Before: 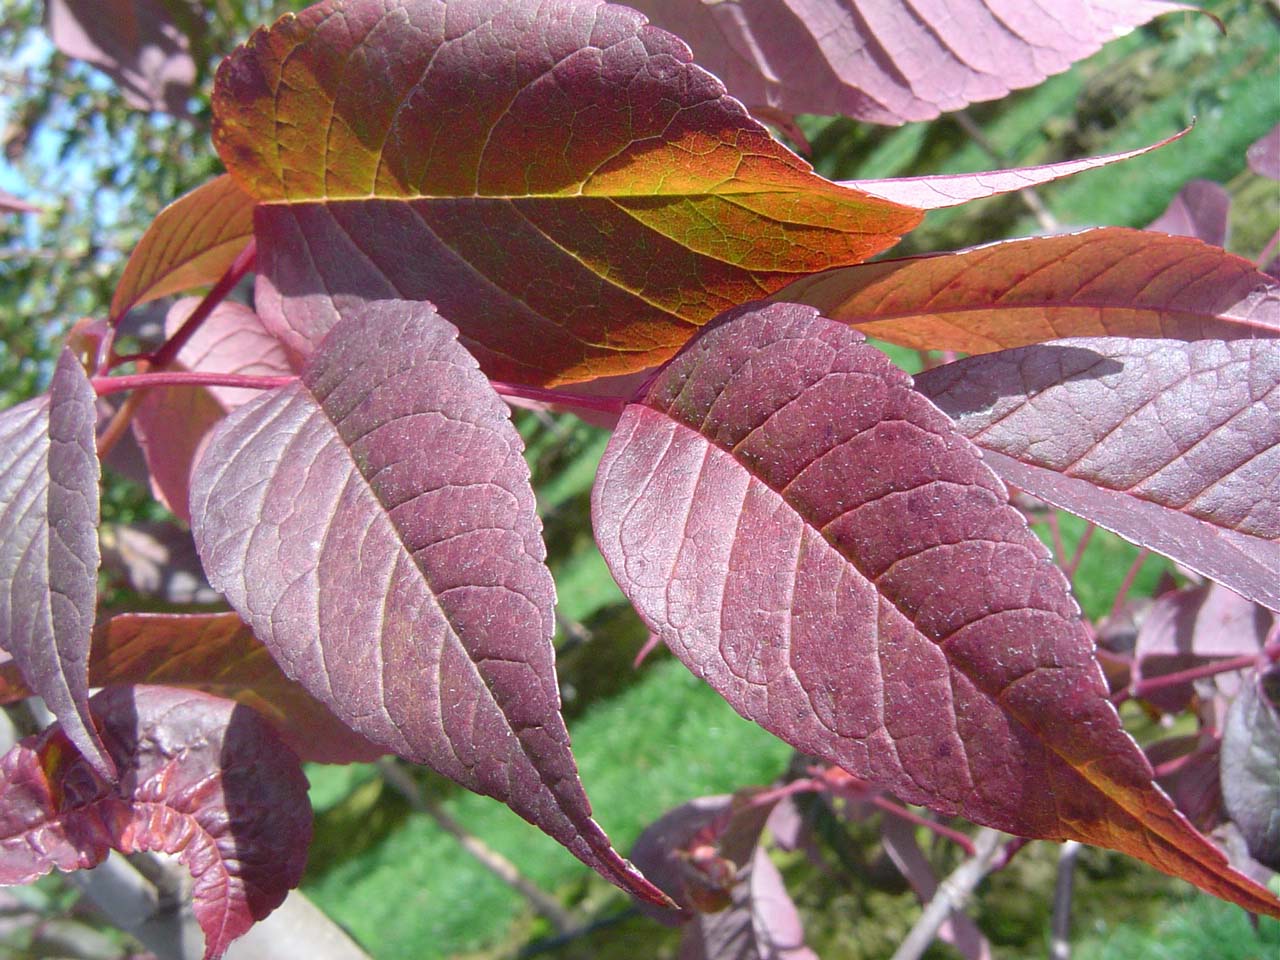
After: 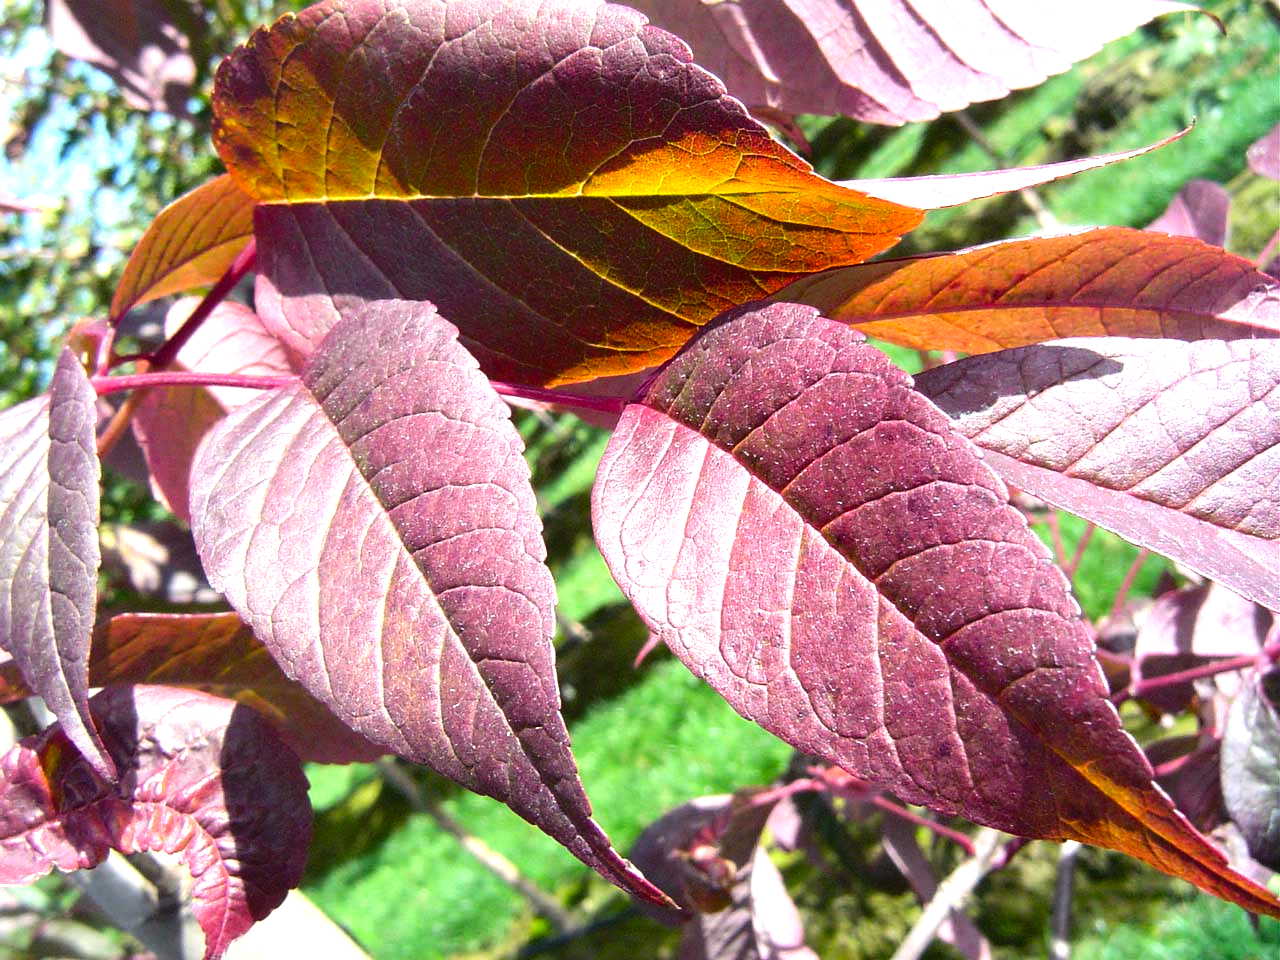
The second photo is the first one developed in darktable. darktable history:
color balance rgb: power › hue 309.6°, highlights gain › luminance 6.037%, highlights gain › chroma 2.522%, highlights gain › hue 92.43°, perceptual saturation grading › global saturation 25.134%
tone equalizer: -8 EV -1.08 EV, -7 EV -1.04 EV, -6 EV -0.836 EV, -5 EV -0.565 EV, -3 EV 0.605 EV, -2 EV 0.864 EV, -1 EV 1 EV, +0 EV 1.06 EV, edges refinement/feathering 500, mask exposure compensation -1.57 EV, preserve details no
